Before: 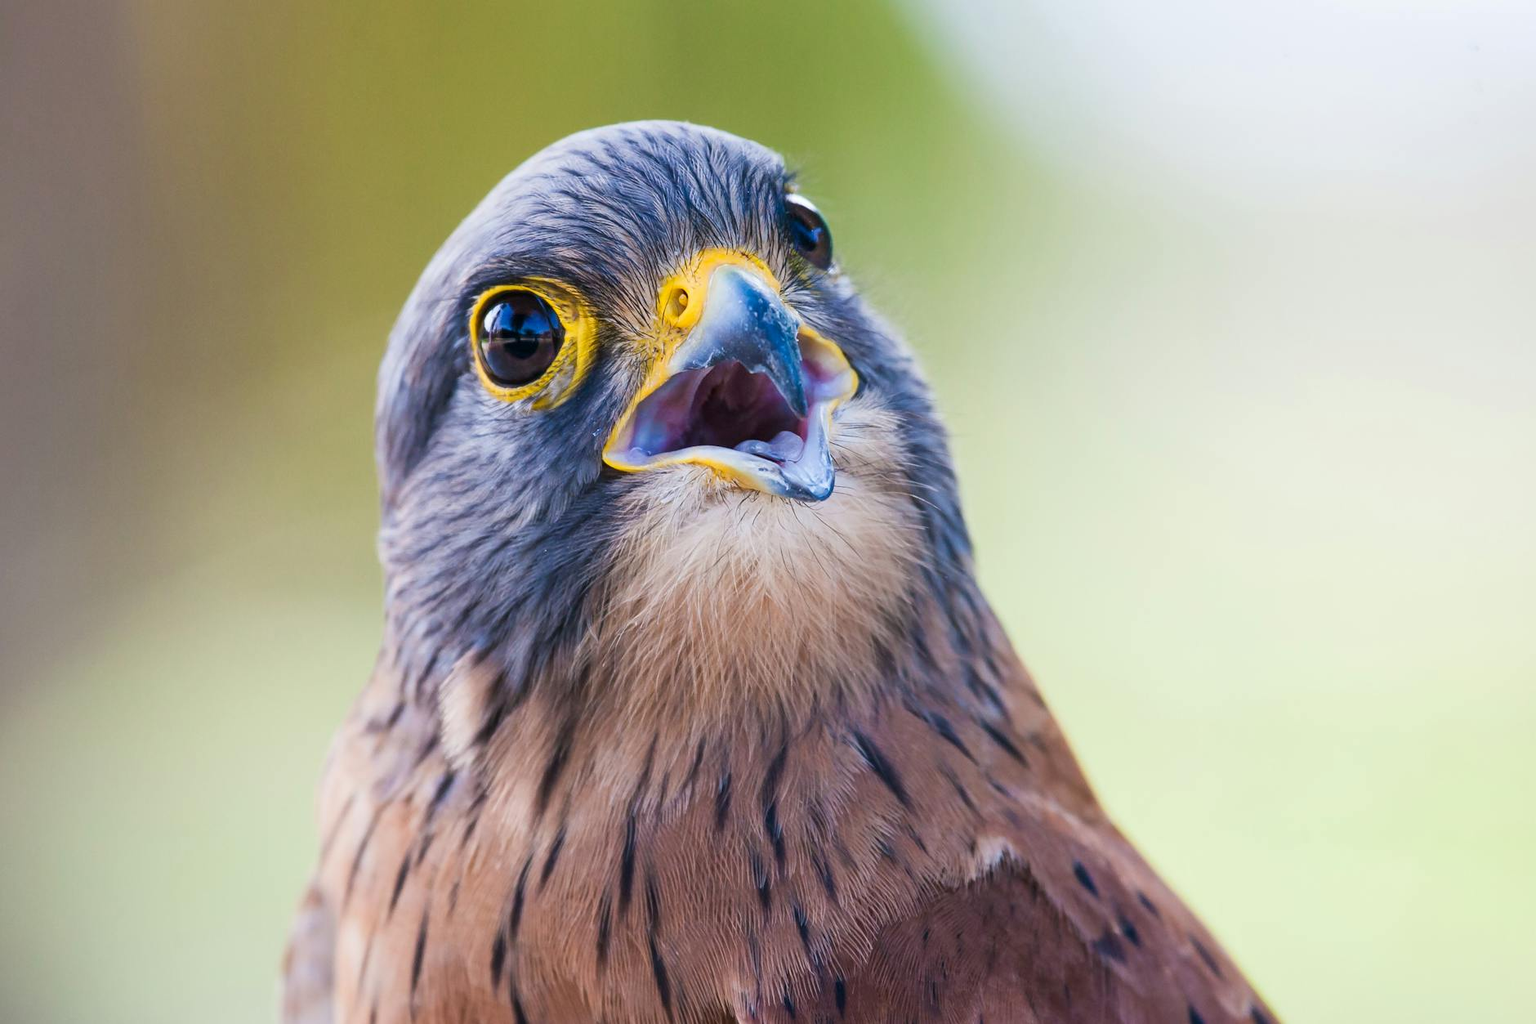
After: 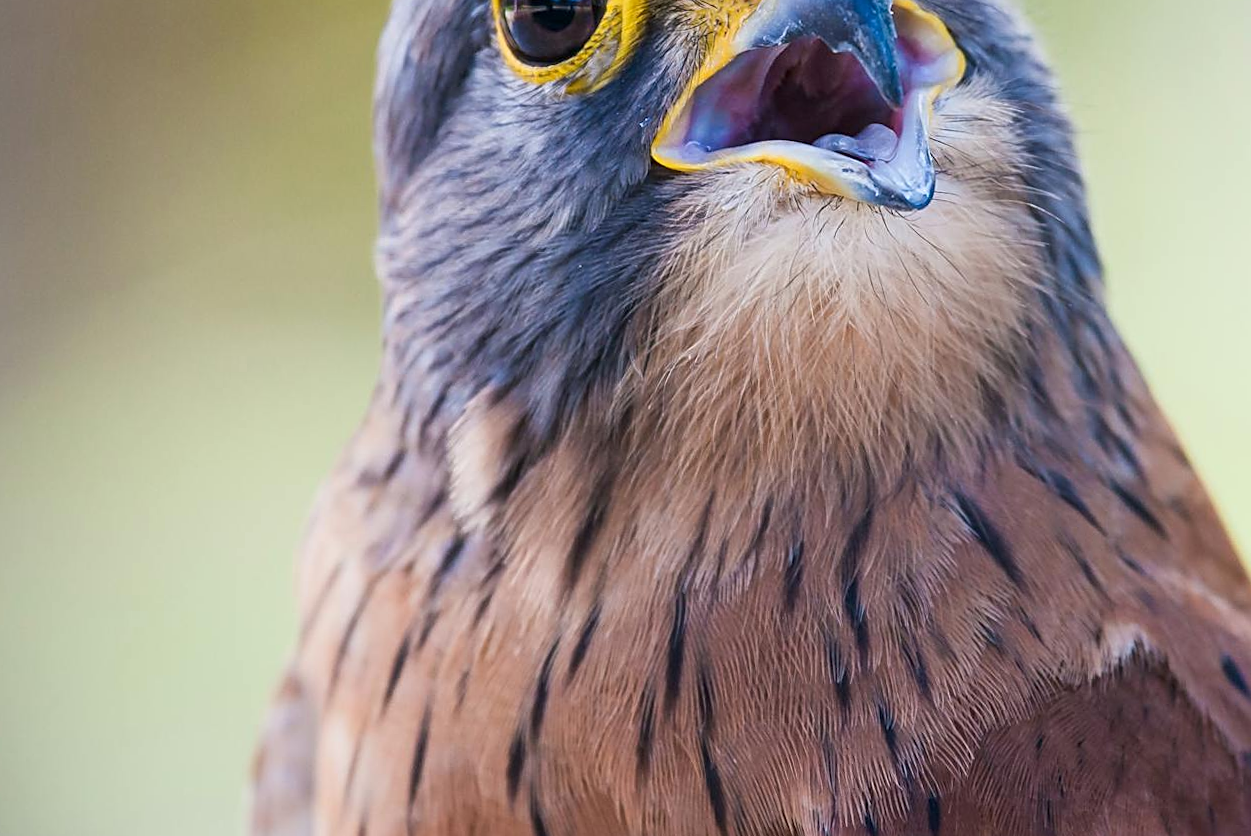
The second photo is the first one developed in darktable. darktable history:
crop and rotate: angle -0.734°, left 3.807%, top 31.94%, right 28.326%
sharpen: on, module defaults
